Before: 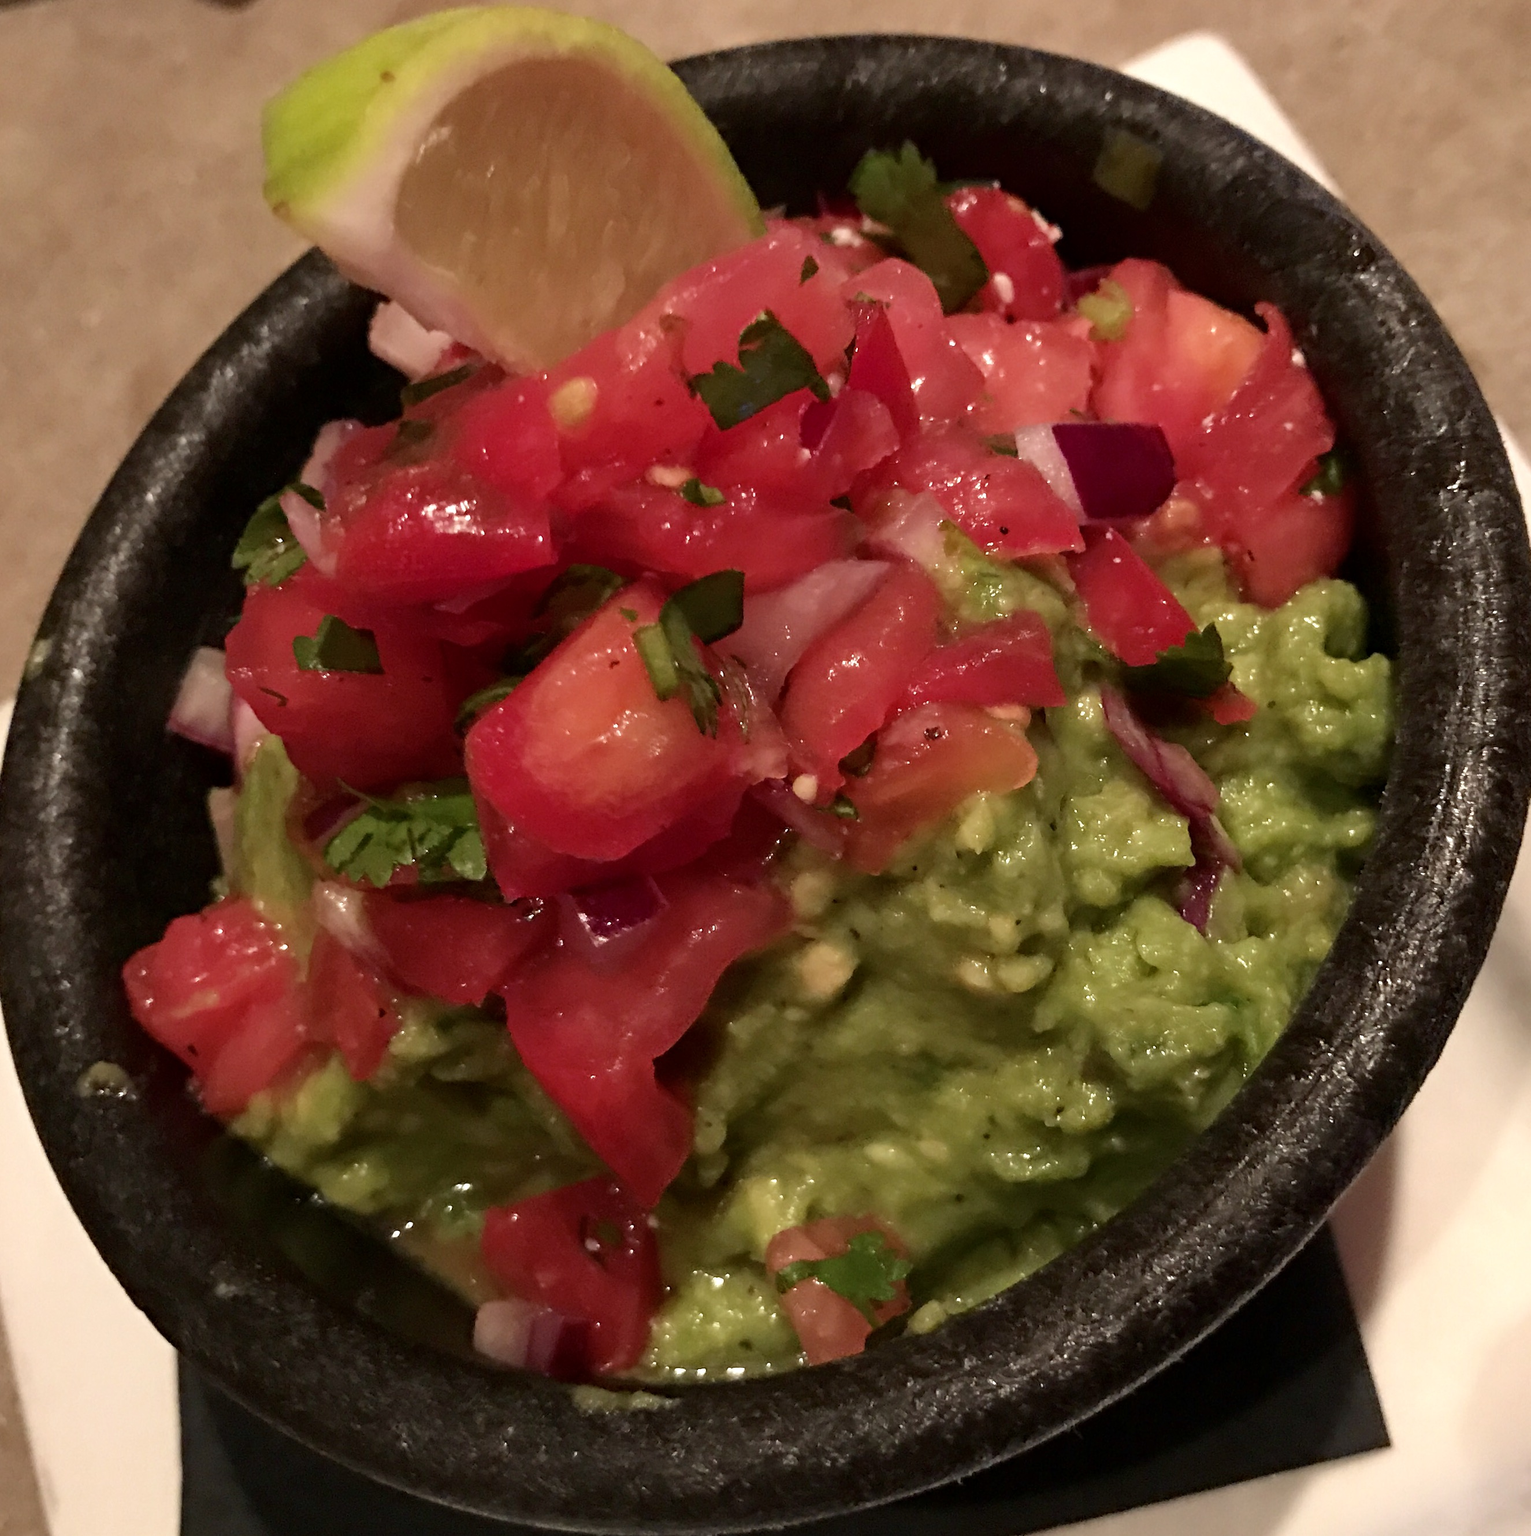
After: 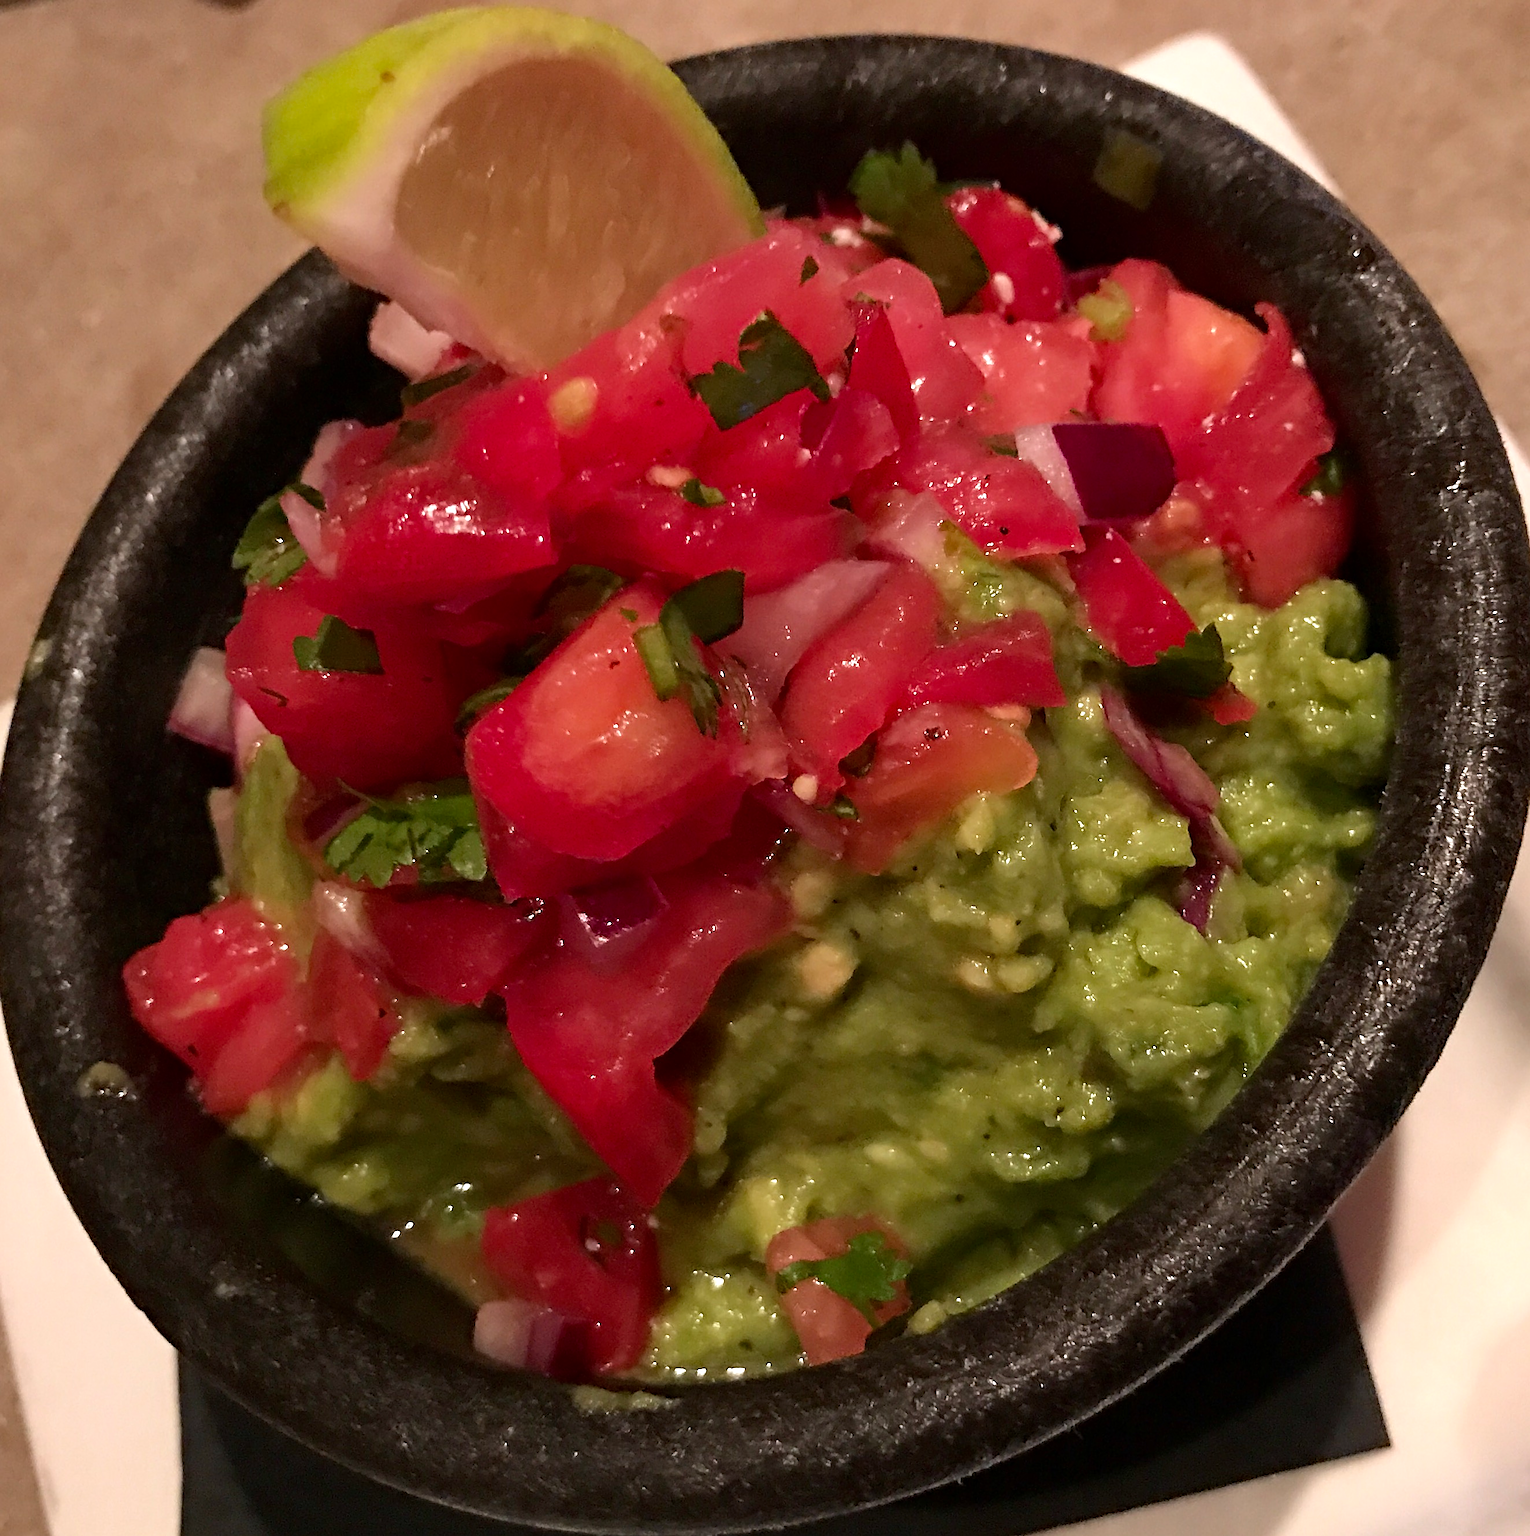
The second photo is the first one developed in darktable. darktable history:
sharpen: on, module defaults
white balance: red 1.004, blue 1.024
